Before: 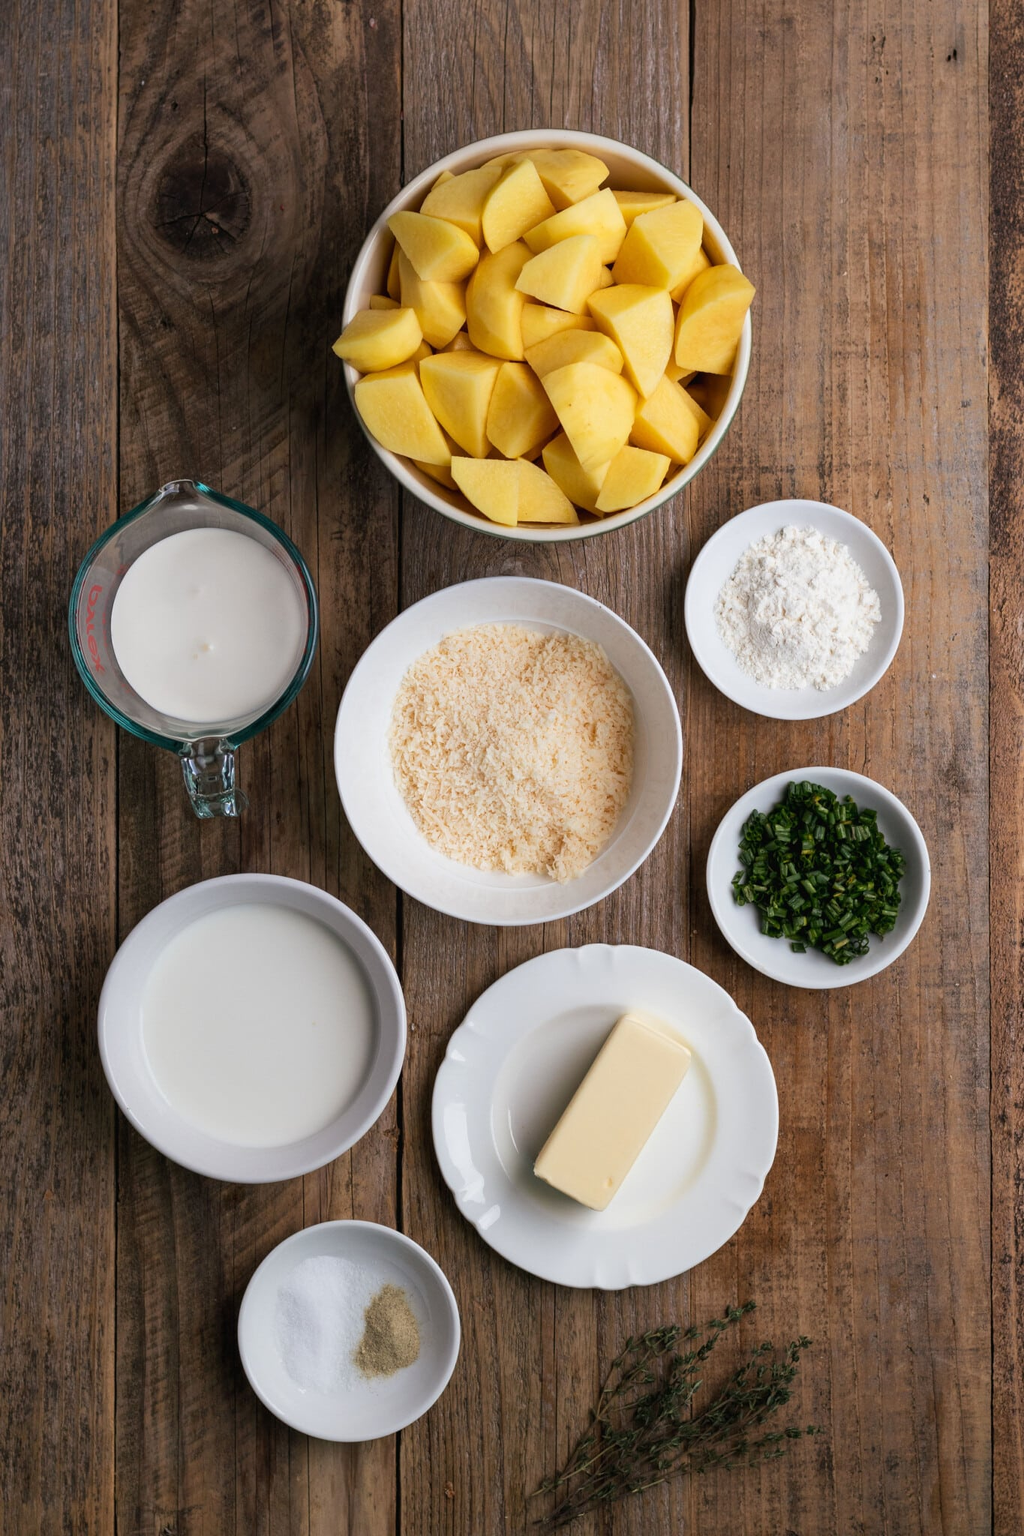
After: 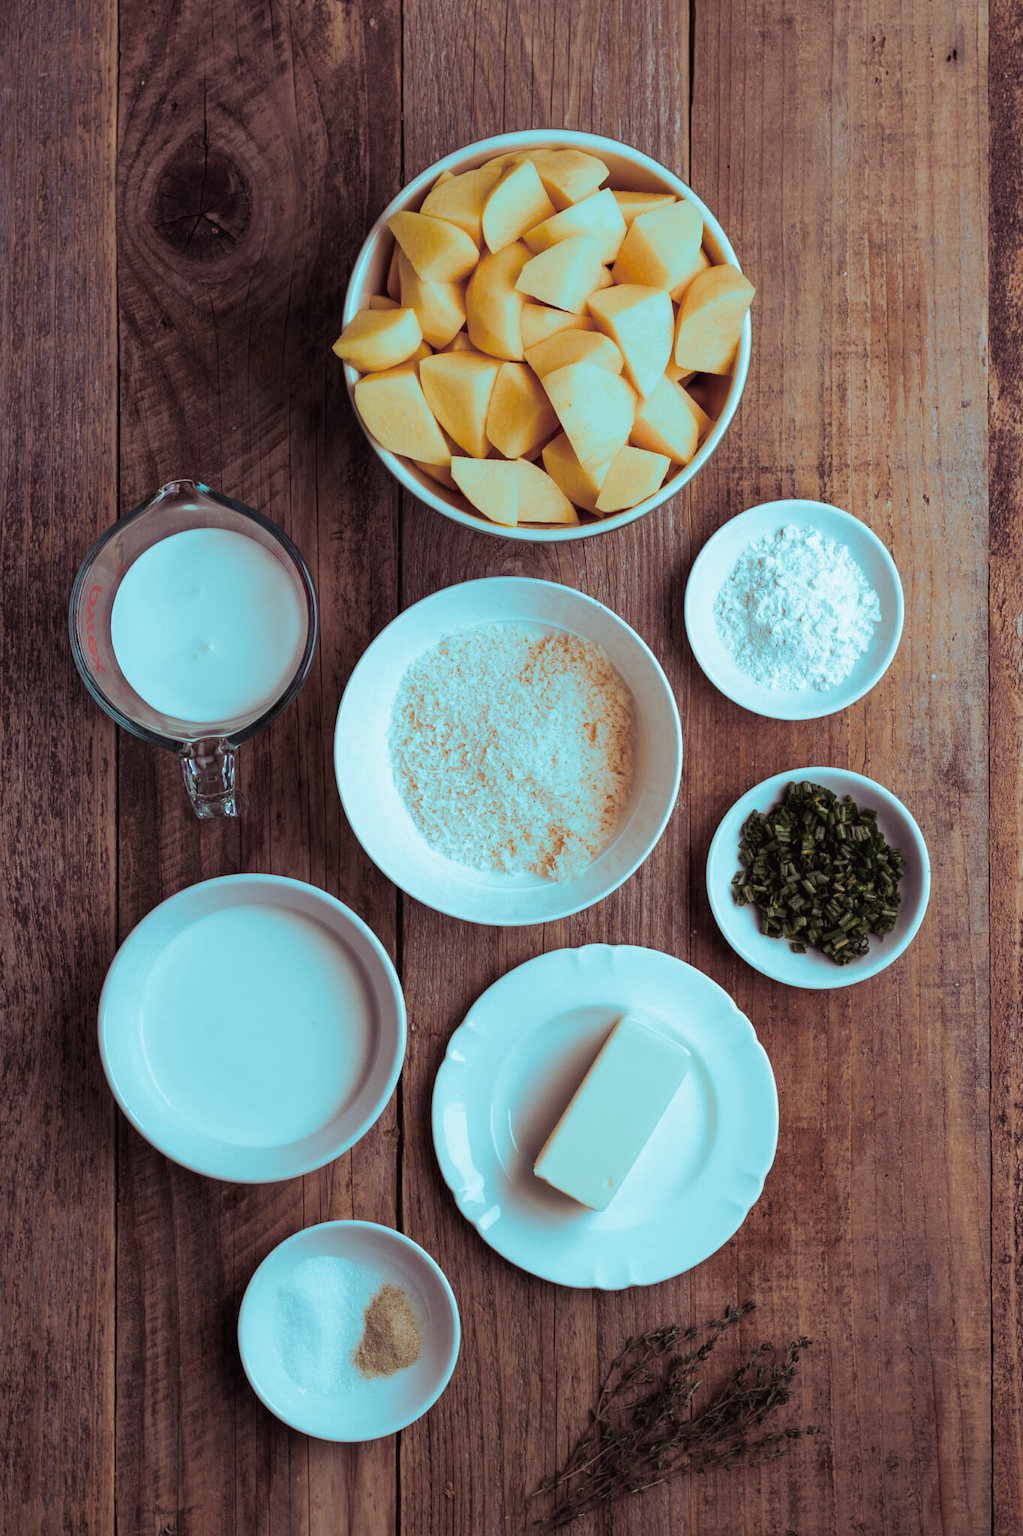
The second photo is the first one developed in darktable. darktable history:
split-toning: shadows › hue 327.6°, highlights › hue 198°, highlights › saturation 0.55, balance -21.25, compress 0%
